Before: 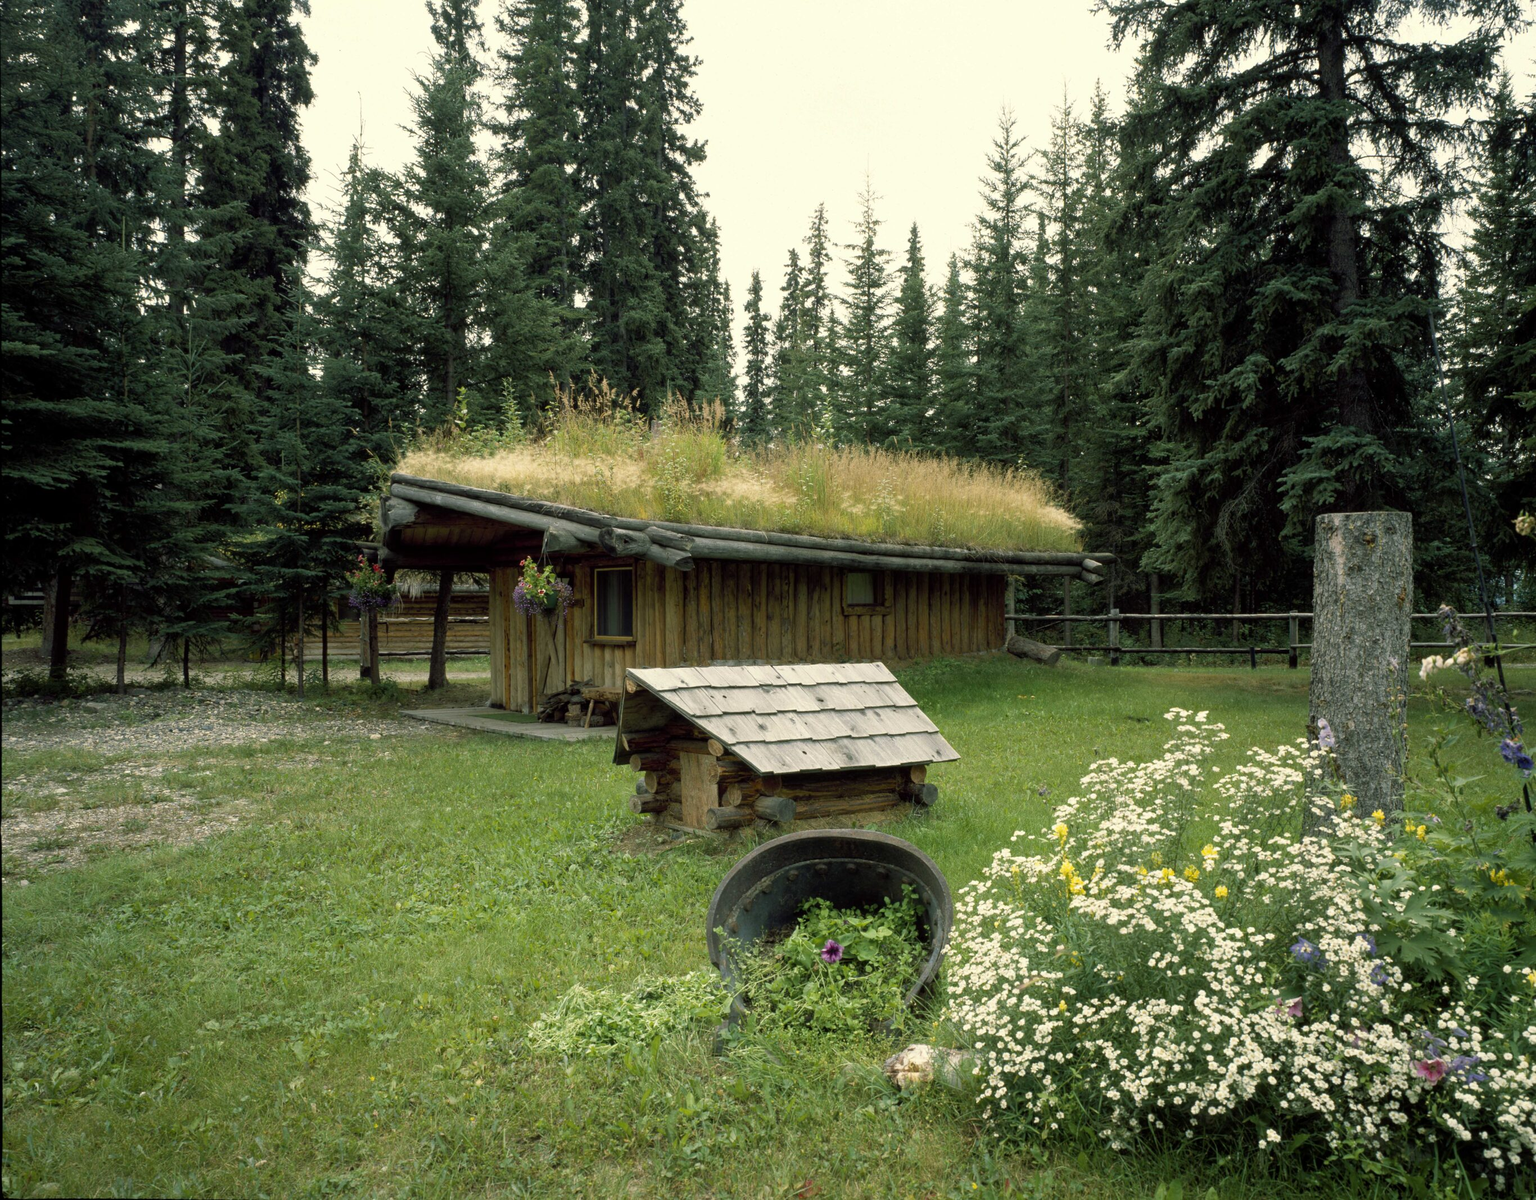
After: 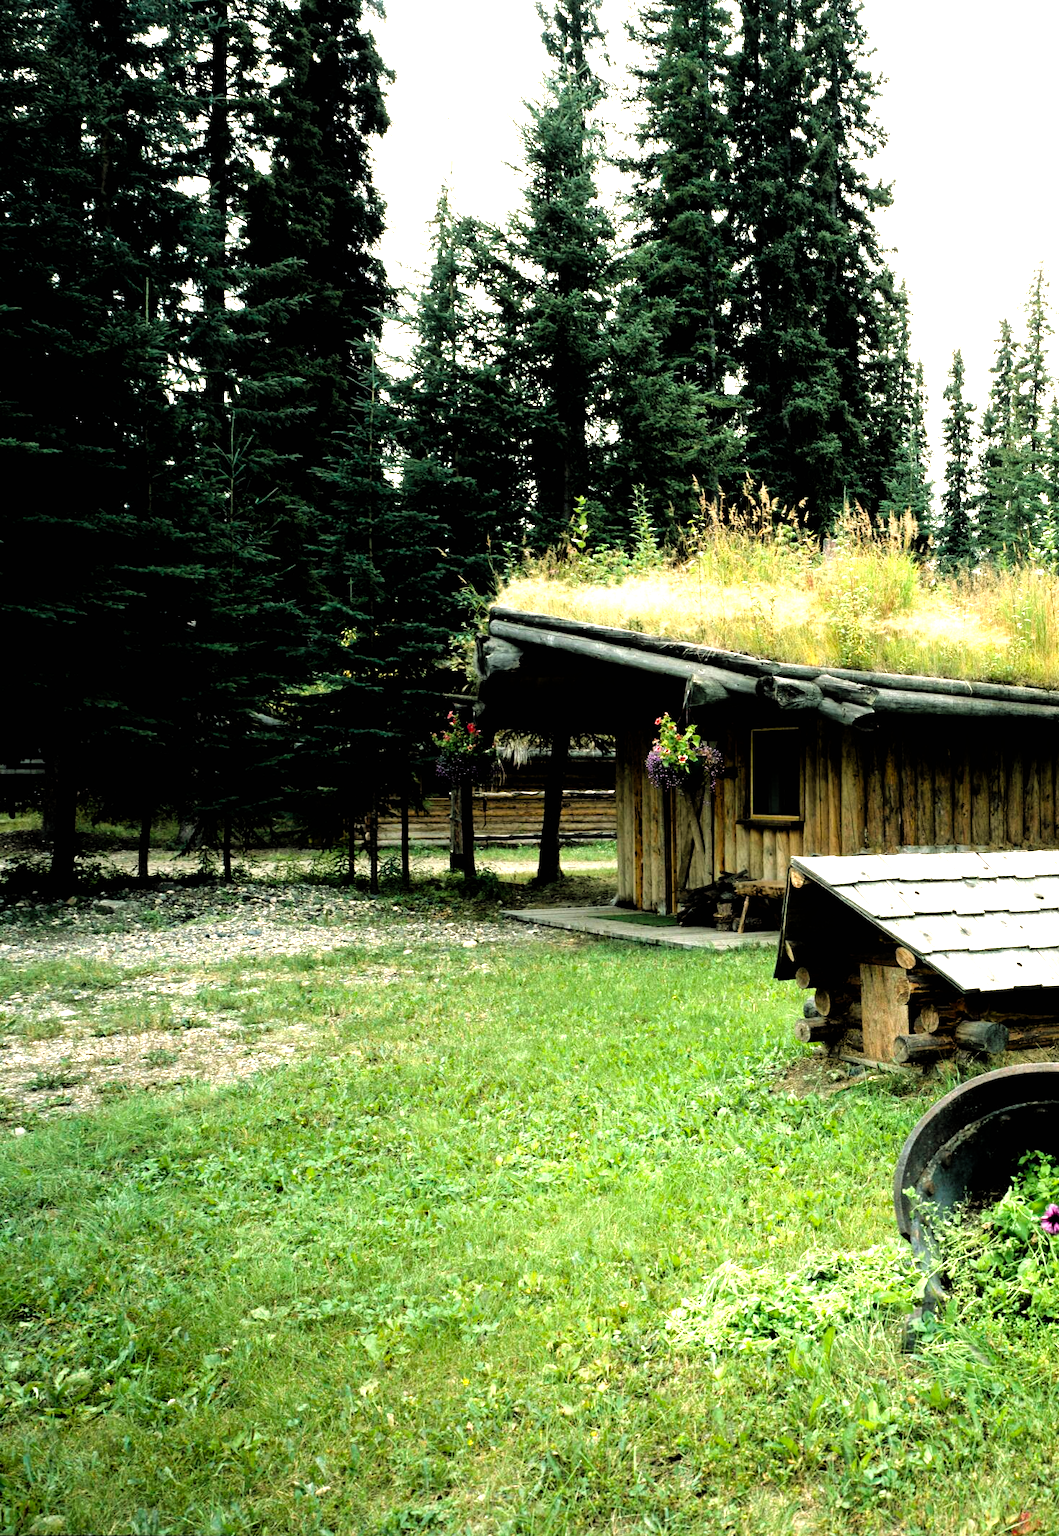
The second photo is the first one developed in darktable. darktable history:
filmic rgb: black relative exposure -3.72 EV, white relative exposure 2.77 EV, dynamic range scaling -5.32%, hardness 3.03
levels: levels [0, 0.352, 0.703]
crop: left 0.587%, right 45.588%, bottom 0.086%
